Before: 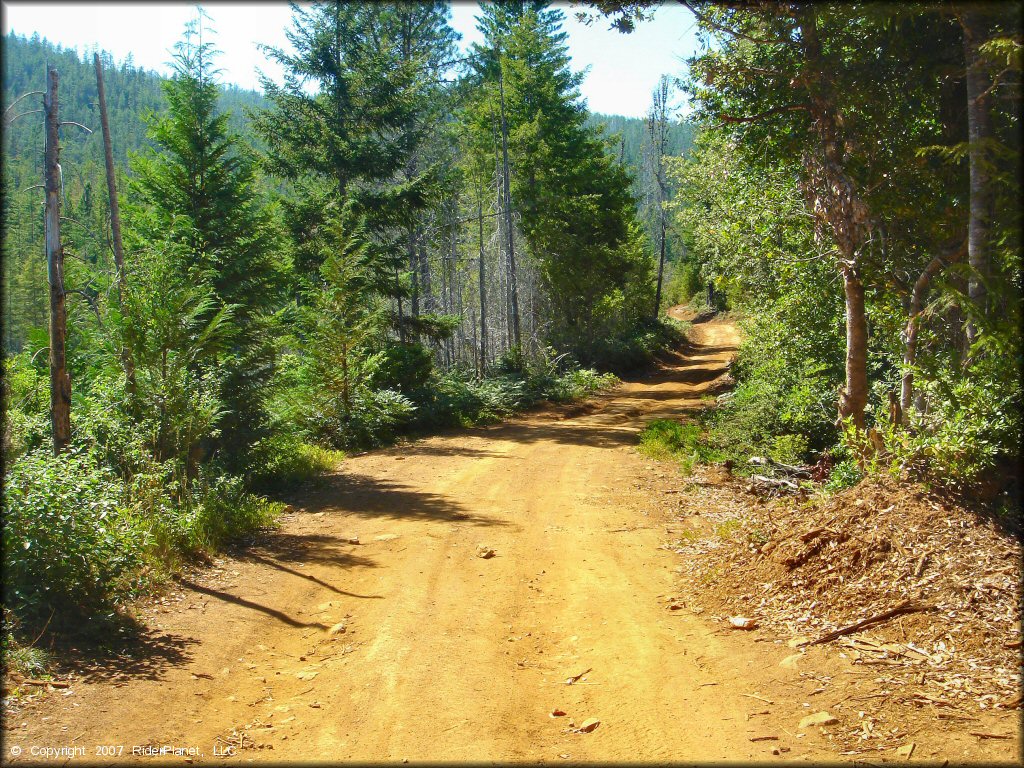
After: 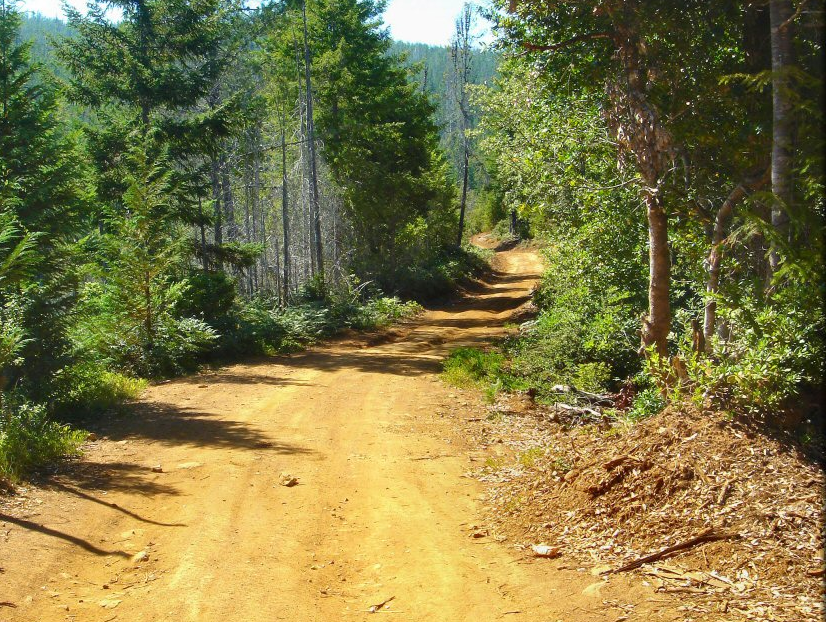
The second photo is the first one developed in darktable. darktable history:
crop: left 19.296%, top 9.448%, right 0.001%, bottom 9.559%
